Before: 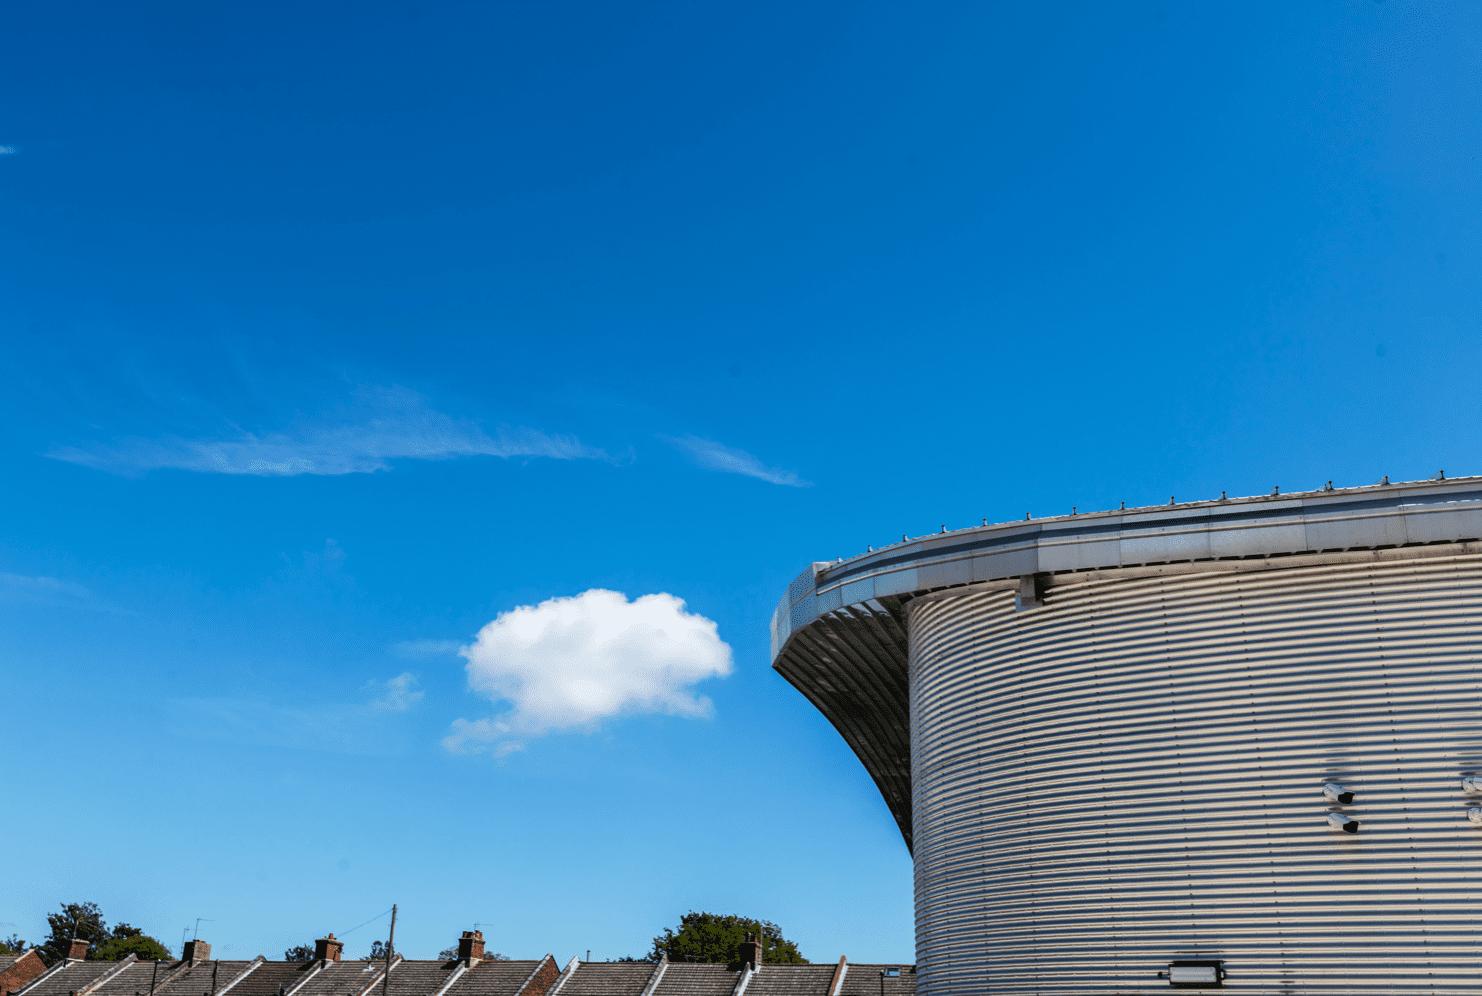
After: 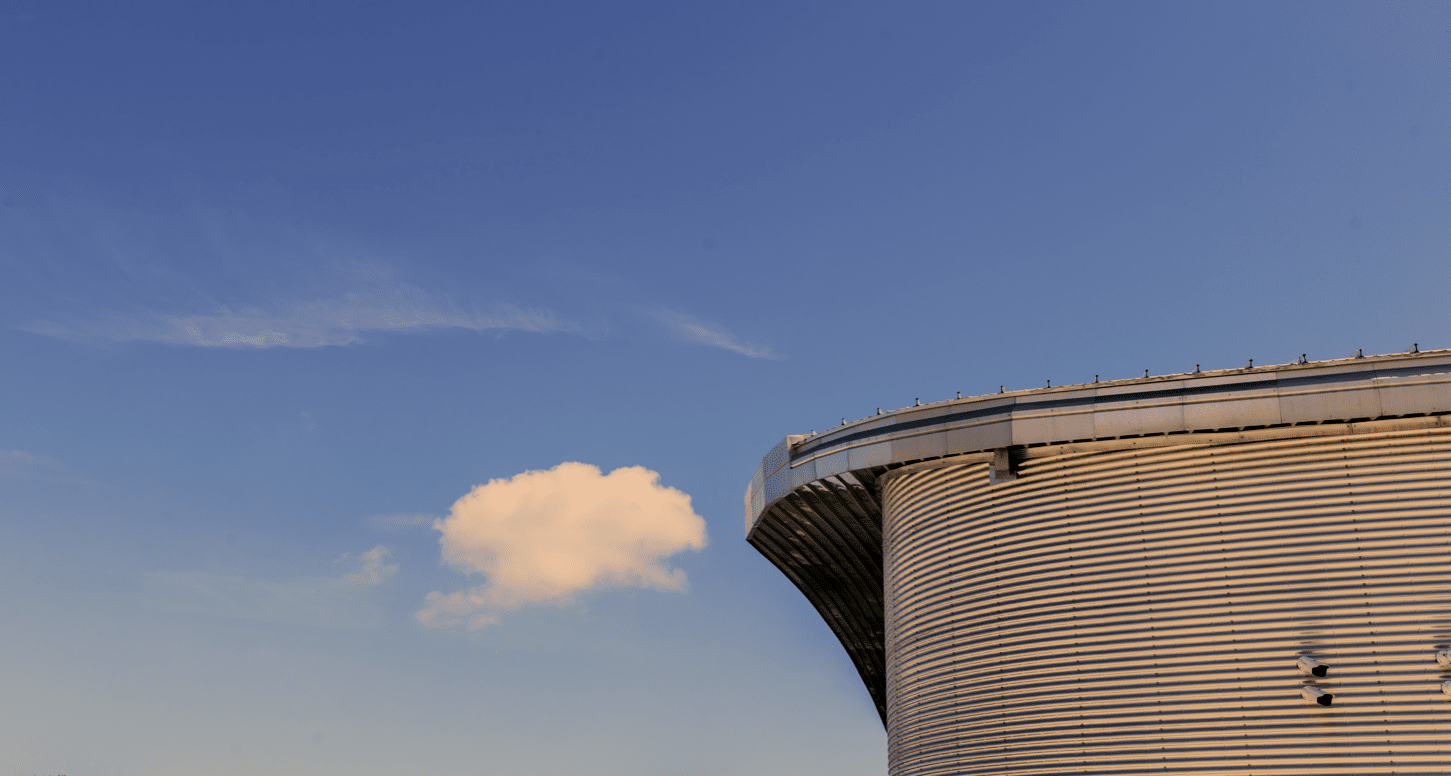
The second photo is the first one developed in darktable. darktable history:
color correction: highlights a* 15, highlights b* 31.55
filmic rgb: black relative exposure -7.65 EV, white relative exposure 4.56 EV, hardness 3.61
crop and rotate: left 1.814%, top 12.818%, right 0.25%, bottom 9.225%
